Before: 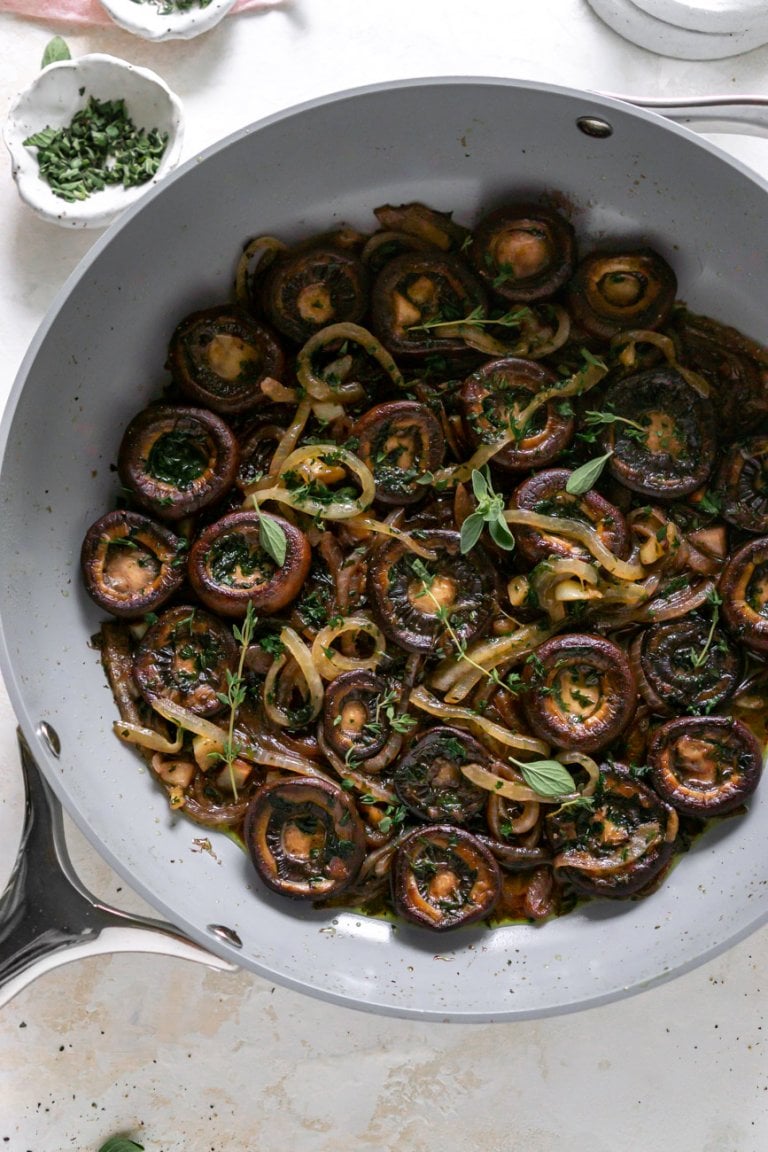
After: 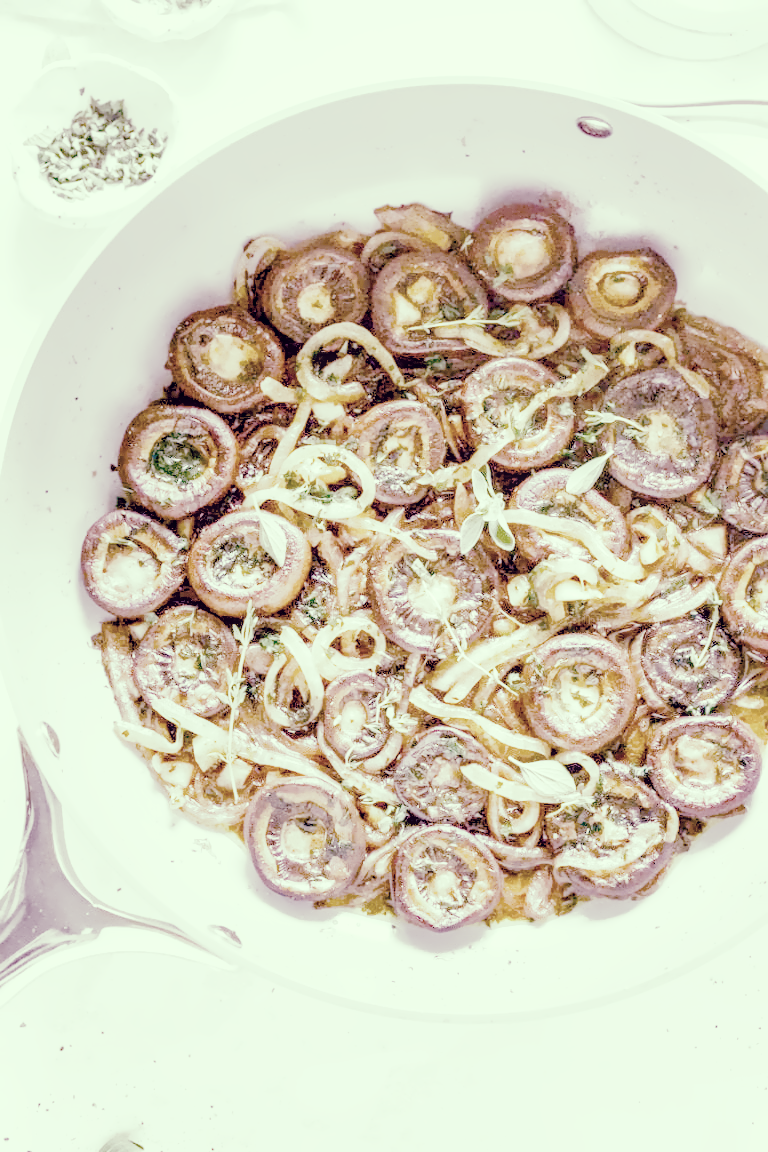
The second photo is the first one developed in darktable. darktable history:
local contrast: on, module defaults
color calibration: illuminant as shot in camera, x 0.37, y 0.382, temperature 4313.32 K
denoise (profiled): preserve shadows 1.52, scattering 0.002, a [-1, 0, 0], compensate highlight preservation false
exposure: black level correction 0, exposure 1.45 EV, compensate exposure bias true, compensate highlight preservation false
filmic rgb: black relative exposure -2.85 EV, white relative exposure 4.56 EV, hardness 1.77, contrast 1.25, preserve chrominance no, color science v5 (2021)
haze removal: compatibility mode true, adaptive false
highlight reconstruction: on, module defaults
lens correction: scale 1, crop 1, focal 35, aperture 5, distance 0.775, camera "Canon EOS RP", lens "Canon RF 35mm F1.8 MACRO IS STM"
white balance: red 2.229, blue 1.46
velvia: on, module defaults
color correction: highlights a* -20.17, highlights b* 20.27, shadows a* 20.03, shadows b* -20.46, saturation 0.43
color balance rgb: linear chroma grading › global chroma 18.9%, perceptual saturation grading › global saturation 20%, perceptual saturation grading › highlights -25%, perceptual saturation grading › shadows 50%, global vibrance 18.93%
